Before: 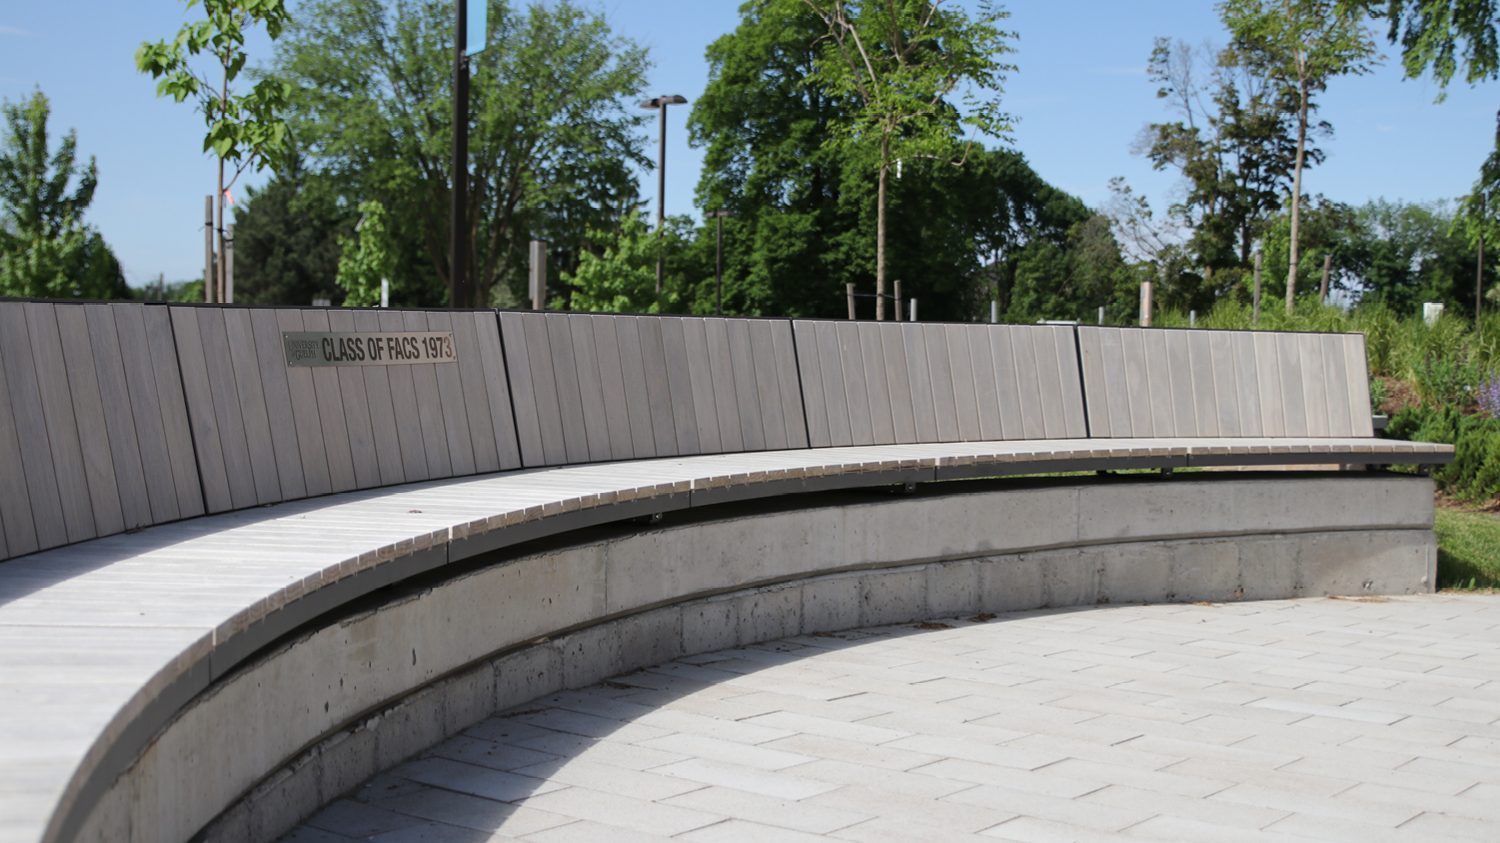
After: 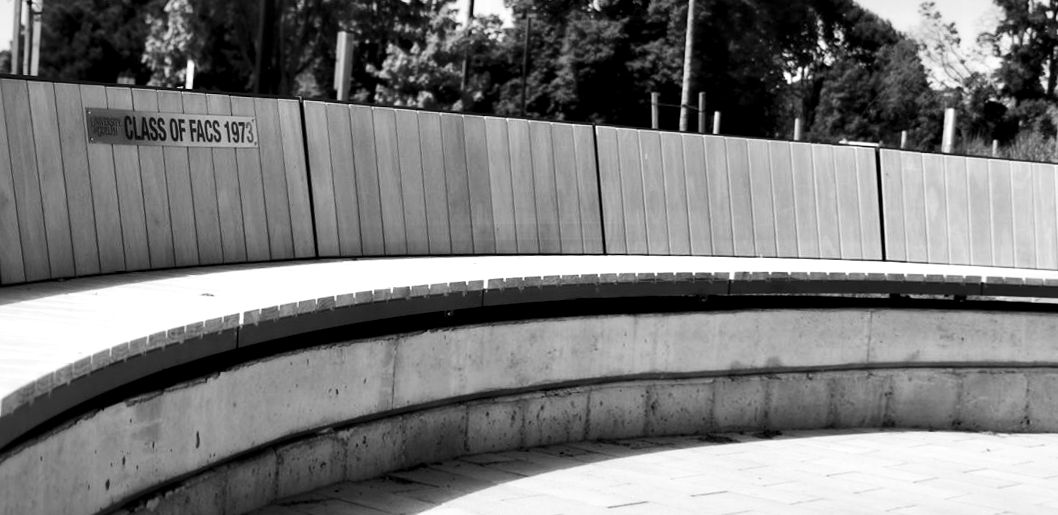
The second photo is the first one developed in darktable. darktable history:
contrast brightness saturation: contrast 0.19, brightness -0.24, saturation 0.11
local contrast: mode bilateral grid, contrast 25, coarseness 60, detail 151%, midtone range 0.2
base curve: curves: ch0 [(0, 0) (0.472, 0.508) (1, 1)]
color correction: highlights a* -3.28, highlights b* -6.24, shadows a* 3.1, shadows b* 5.19
levels: levels [0, 0.397, 0.955]
monochrome: a 2.21, b -1.33, size 2.2
crop and rotate: angle -3.37°, left 9.79%, top 20.73%, right 12.42%, bottom 11.82%
contrast equalizer: y [[0.514, 0.573, 0.581, 0.508, 0.5, 0.5], [0.5 ×6], [0.5 ×6], [0 ×6], [0 ×6]]
